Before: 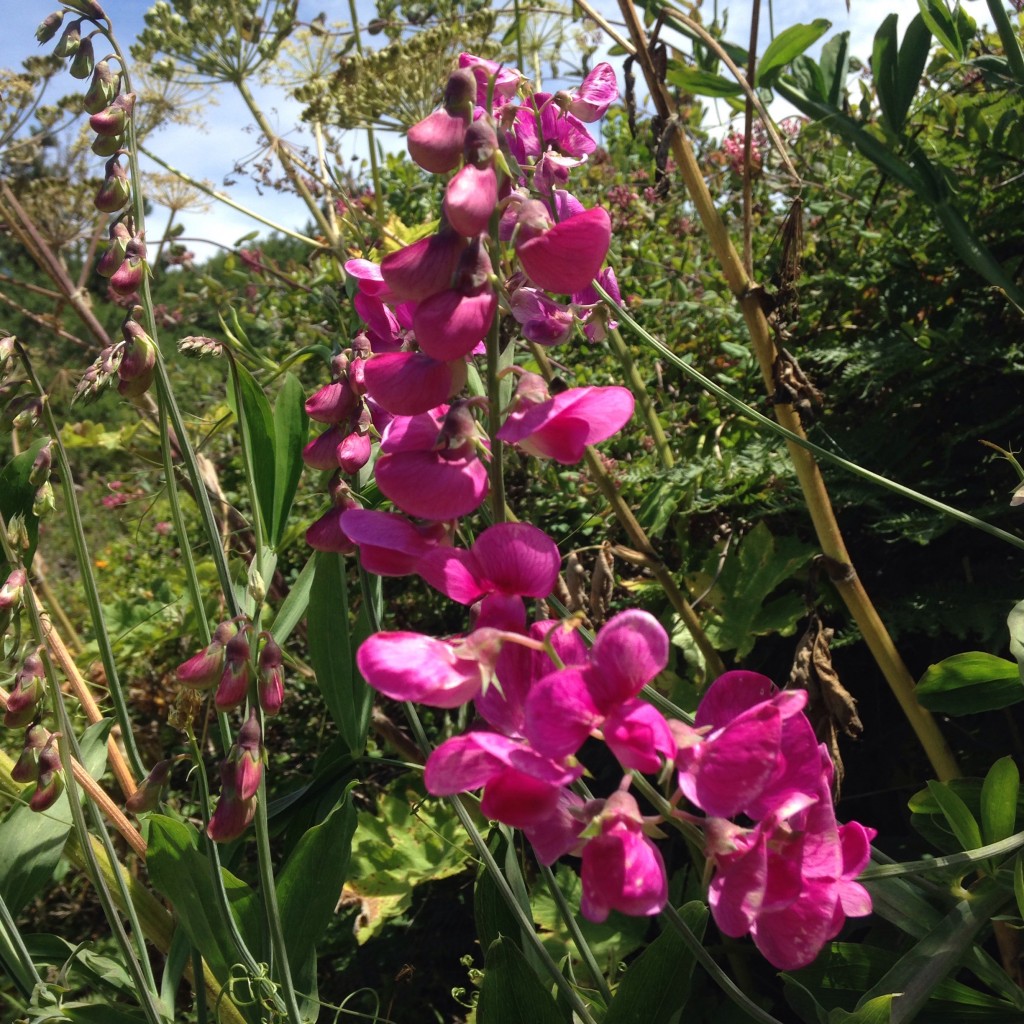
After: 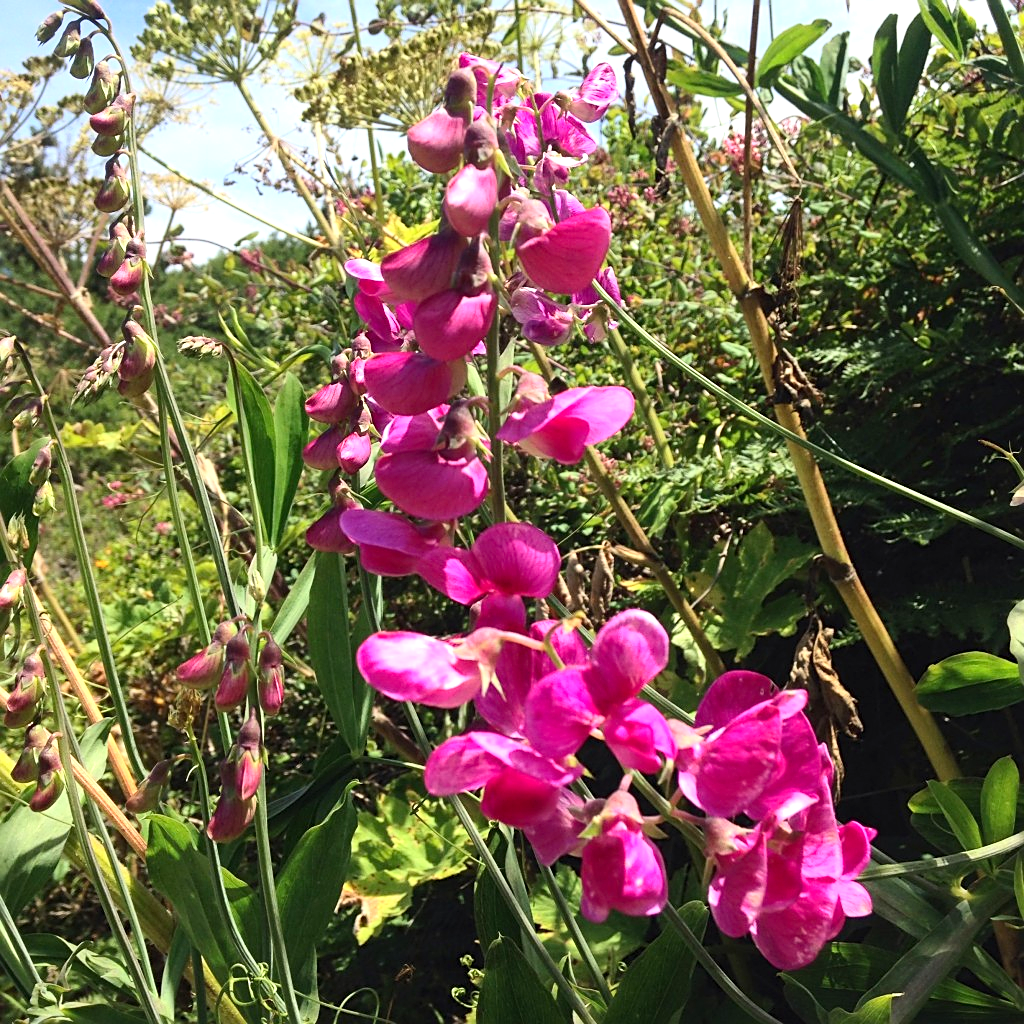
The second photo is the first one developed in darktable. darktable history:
sharpen: on, module defaults
exposure: black level correction 0.001, exposure 0.499 EV, compensate highlight preservation false
contrast brightness saturation: contrast 0.204, brightness 0.145, saturation 0.142
